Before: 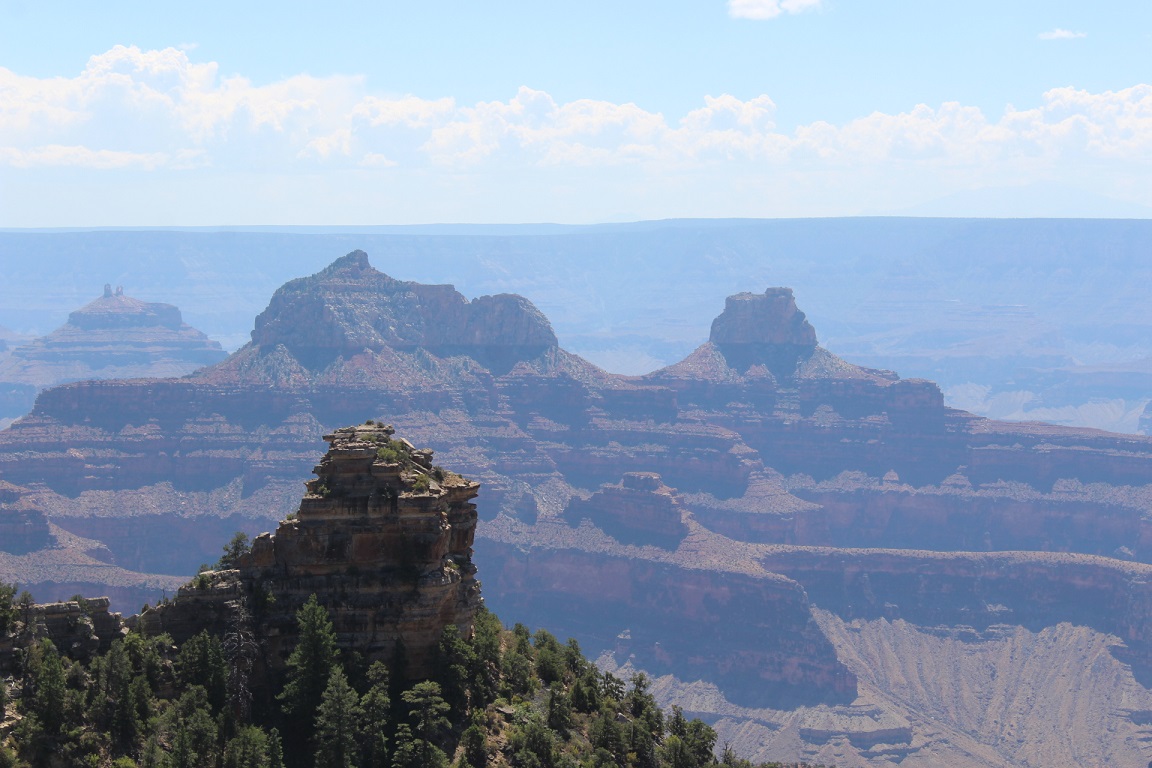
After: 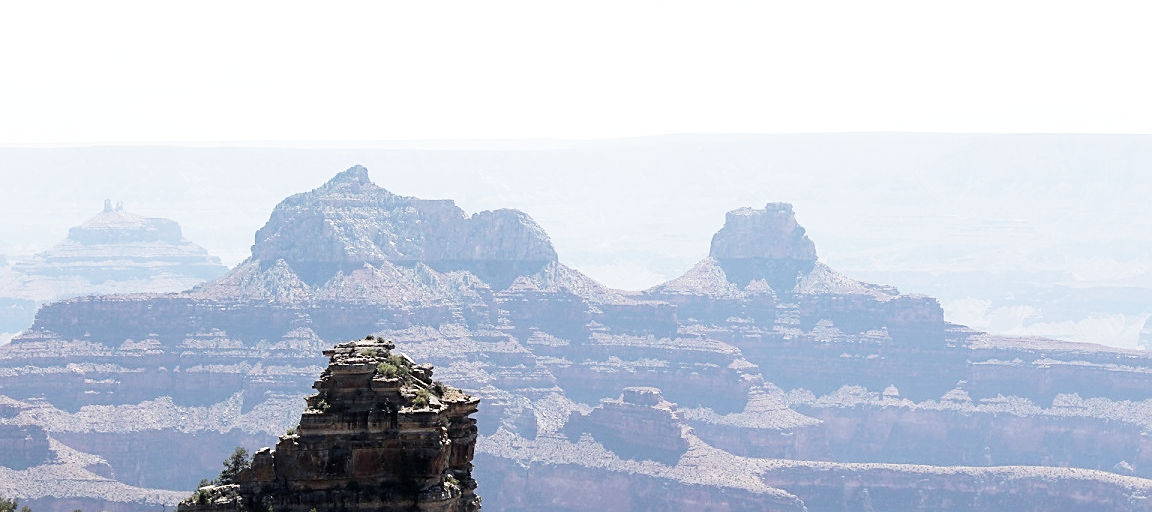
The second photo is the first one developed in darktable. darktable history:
filmic rgb: middle gray luminance 10%, black relative exposure -8.61 EV, white relative exposure 3.3 EV, threshold 6 EV, target black luminance 0%, hardness 5.2, latitude 44.69%, contrast 1.302, highlights saturation mix 5%, shadows ↔ highlights balance 24.64%, add noise in highlights 0, preserve chrominance no, color science v3 (2019), use custom middle-gray values true, iterations of high-quality reconstruction 0, contrast in highlights soft, enable highlight reconstruction true
crop: top 11.166%, bottom 22.168%
sharpen: on, module defaults
contrast brightness saturation: contrast 0.1, saturation -0.36
